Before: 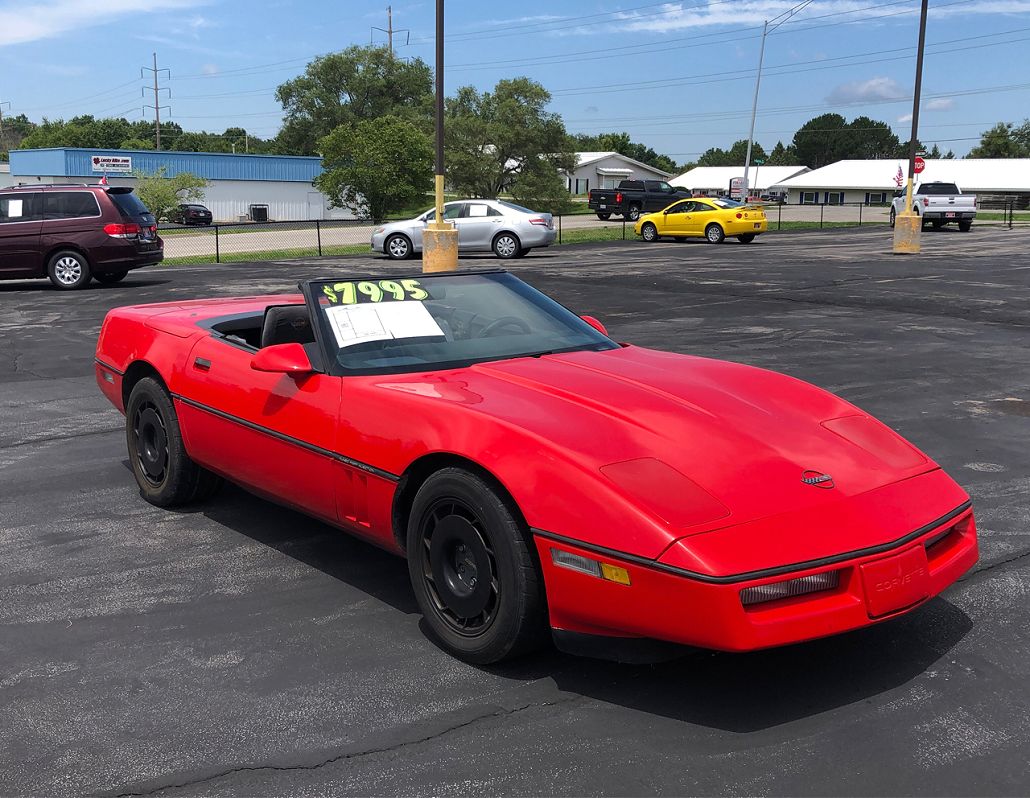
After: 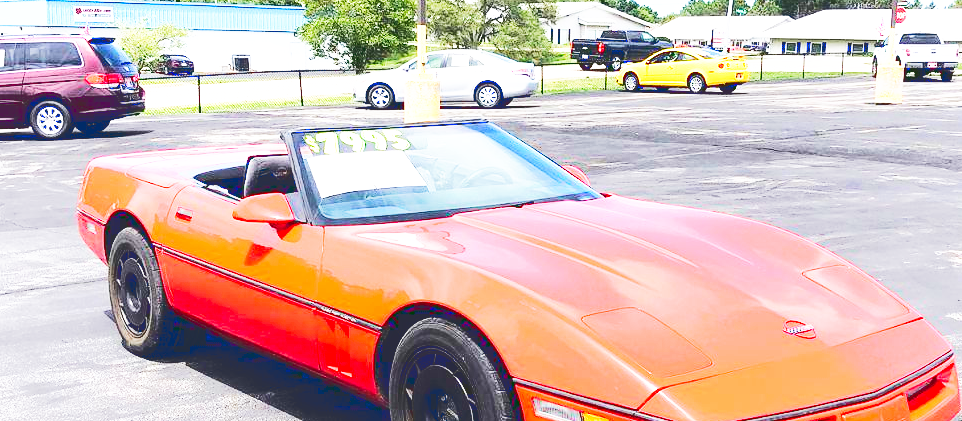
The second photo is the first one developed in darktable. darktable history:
base curve: curves: ch0 [(0, 0) (0.007, 0.004) (0.027, 0.03) (0.046, 0.07) (0.207, 0.54) (0.442, 0.872) (0.673, 0.972) (1, 1)], preserve colors none
crop: left 1.755%, top 18.845%, right 4.777%, bottom 28.361%
exposure: exposure 1.503 EV, compensate exposure bias true, compensate highlight preservation false
tone curve: curves: ch0 [(0, 0) (0.003, 0.174) (0.011, 0.178) (0.025, 0.182) (0.044, 0.185) (0.069, 0.191) (0.1, 0.194) (0.136, 0.199) (0.177, 0.219) (0.224, 0.246) (0.277, 0.284) (0.335, 0.35) (0.399, 0.43) (0.468, 0.539) (0.543, 0.637) (0.623, 0.711) (0.709, 0.799) (0.801, 0.865) (0.898, 0.914) (1, 1)], color space Lab, linked channels, preserve colors none
